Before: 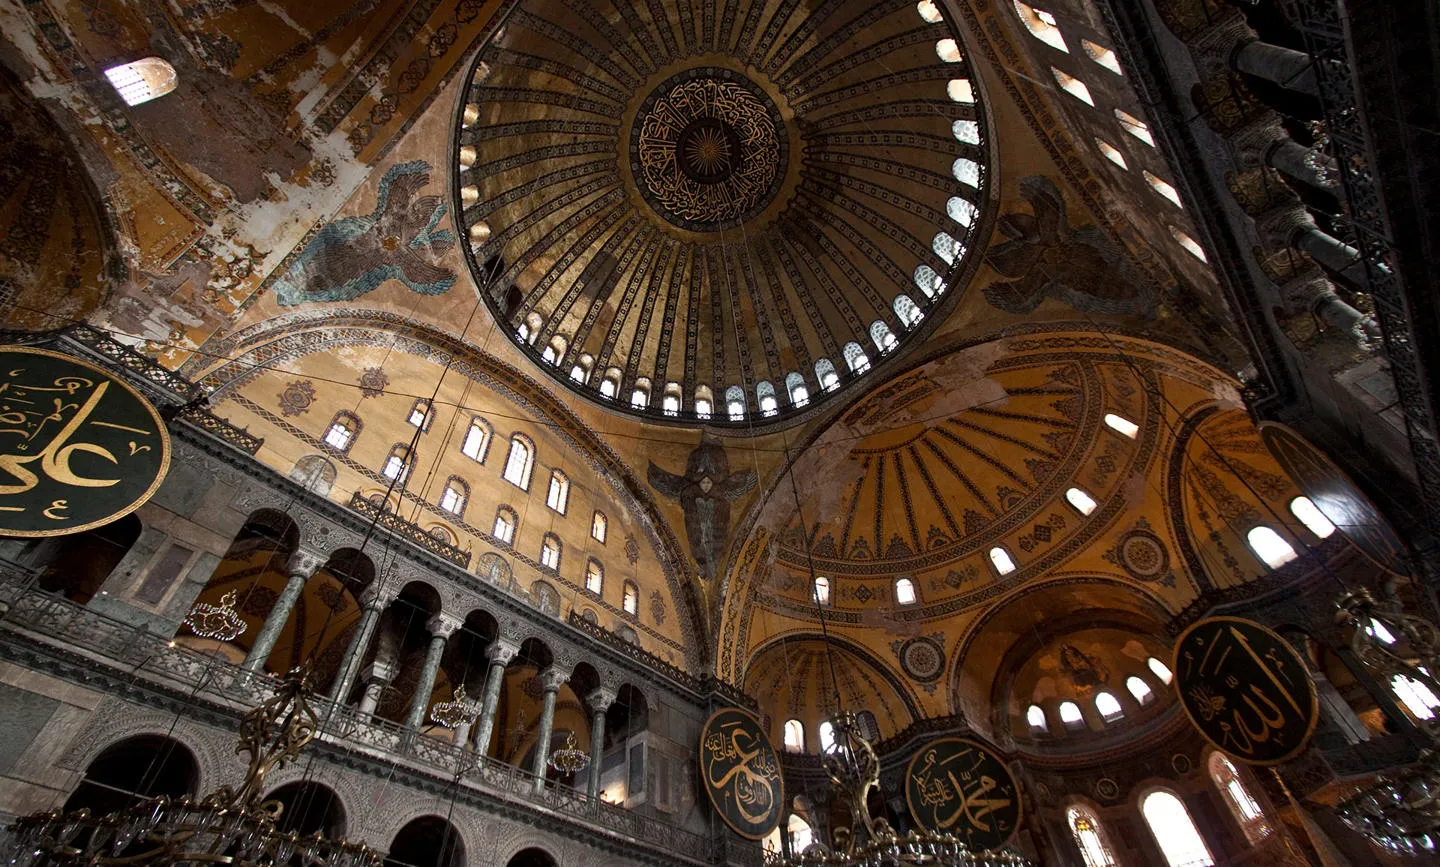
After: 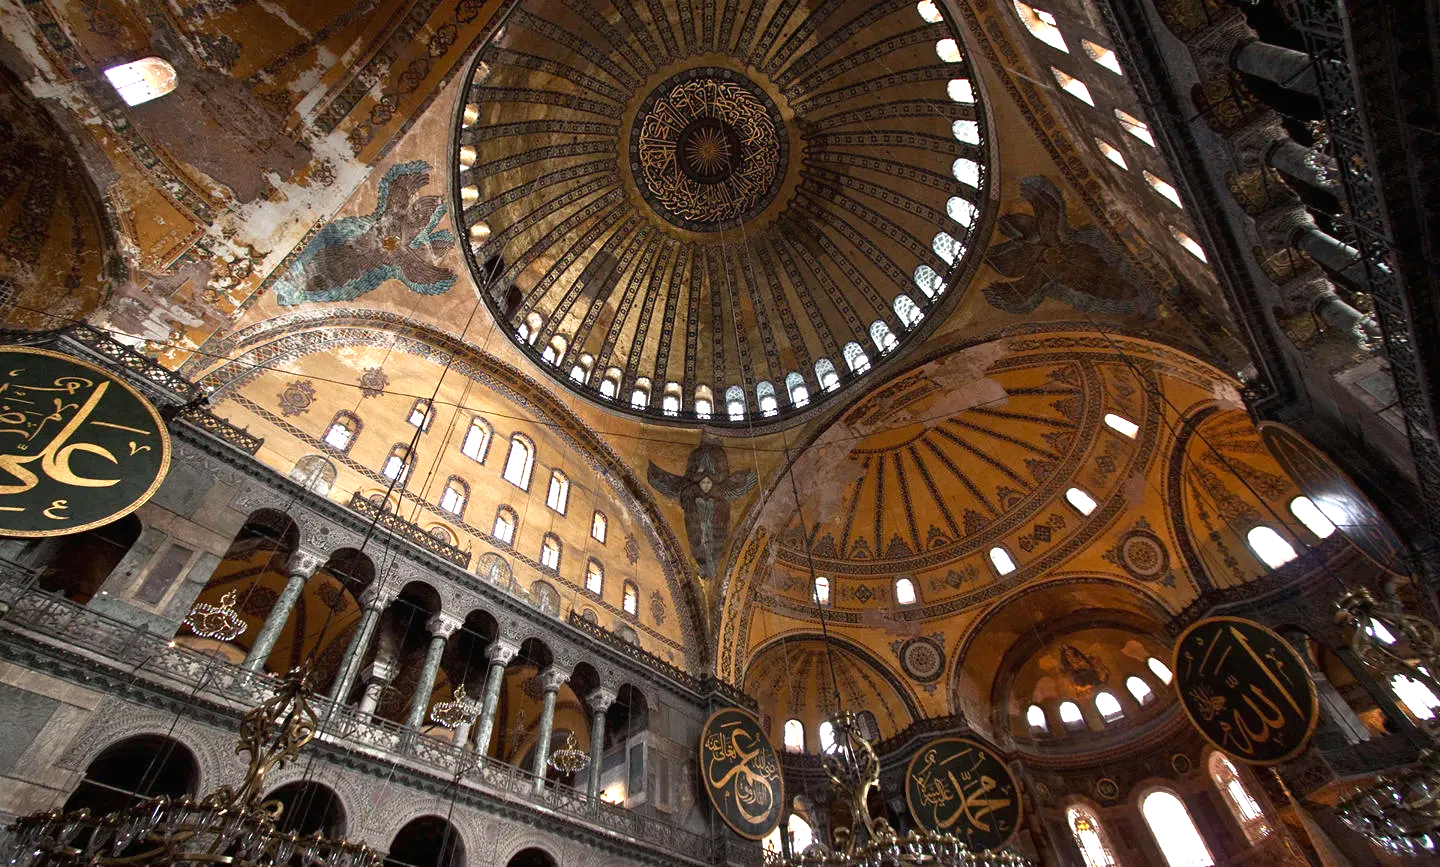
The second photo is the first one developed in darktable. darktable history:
local contrast: mode bilateral grid, contrast 99, coarseness 99, detail 89%, midtone range 0.2
exposure: exposure 0.729 EV, compensate highlight preservation false
